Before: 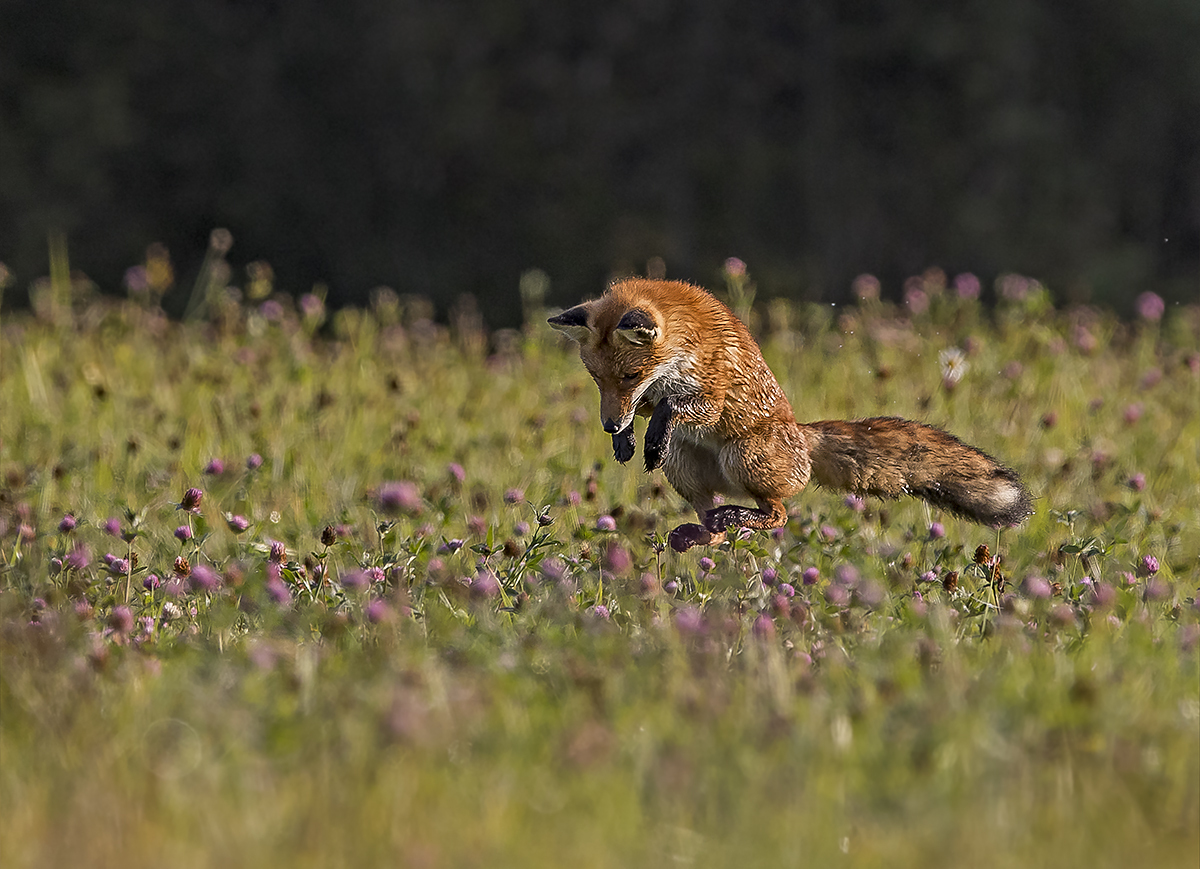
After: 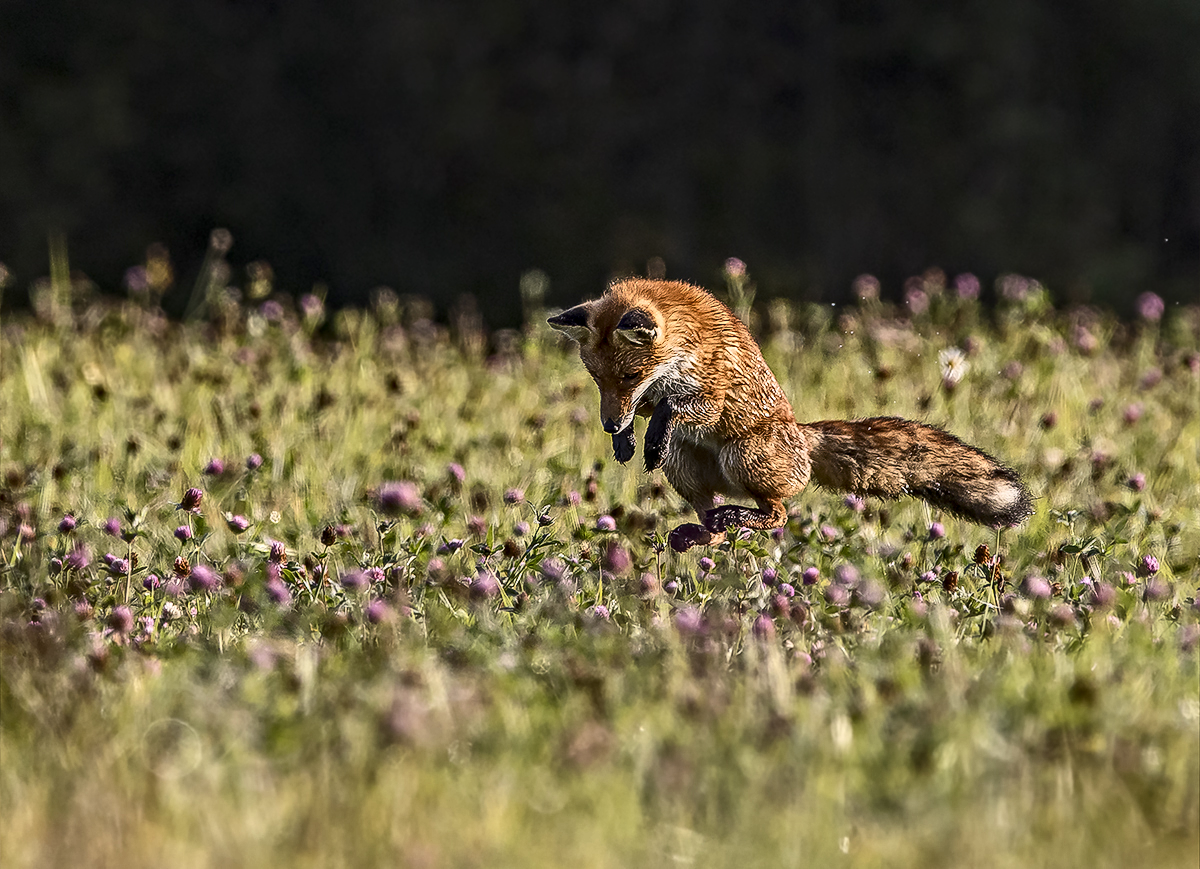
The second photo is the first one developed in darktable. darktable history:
contrast brightness saturation: contrast 0.386, brightness 0.1
local contrast: on, module defaults
